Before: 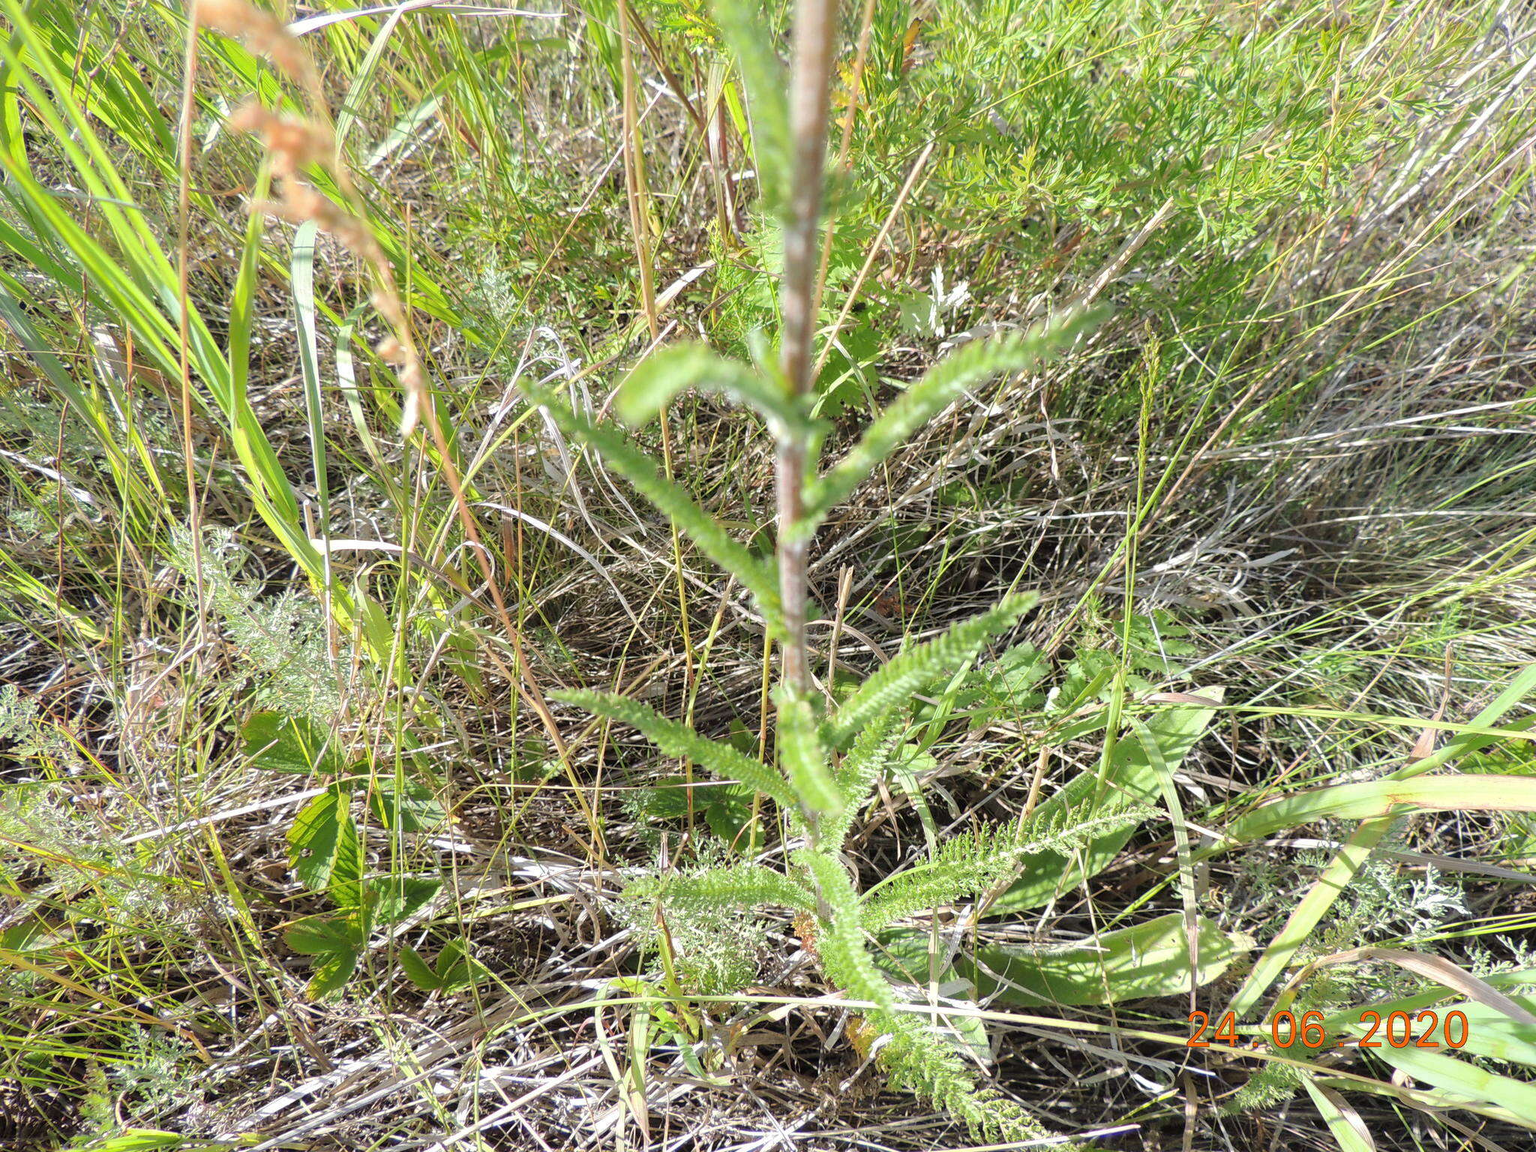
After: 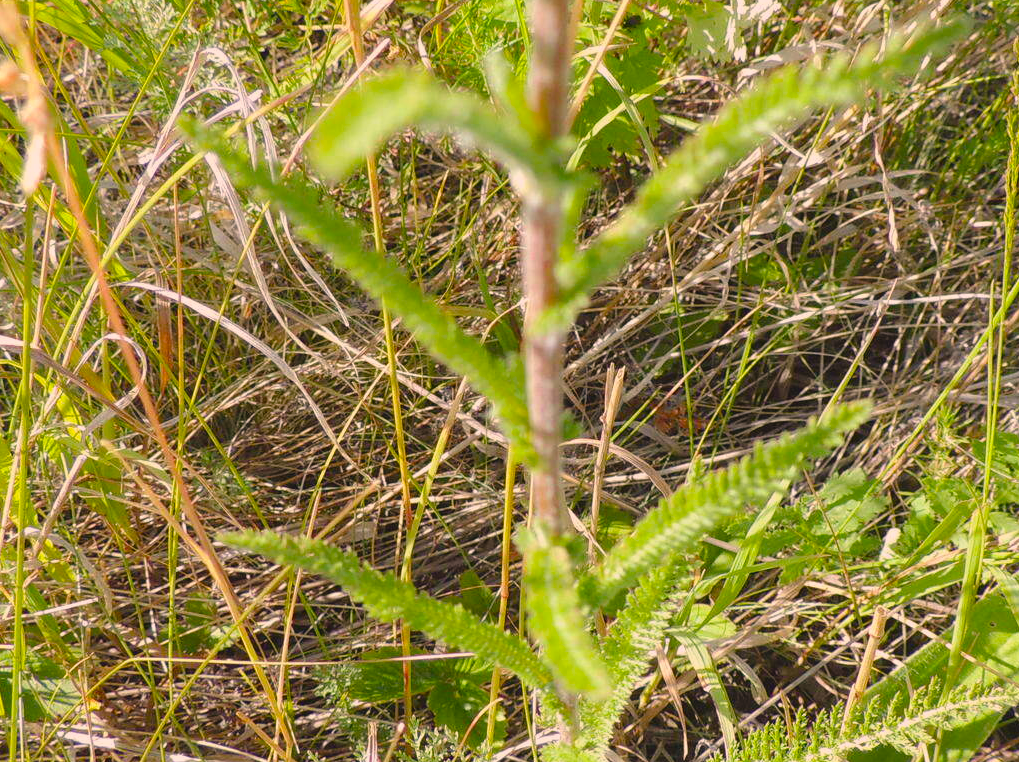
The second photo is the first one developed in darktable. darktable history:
color balance rgb: shadows lift › hue 85.43°, global offset › luminance 0.47%, global offset › hue 59.57°, perceptual saturation grading › global saturation 20%, perceptual saturation grading › highlights 3.188%, perceptual saturation grading › shadows 49.782%, contrast -10.274%
color correction: highlights a* 11.52, highlights b* 11.74
crop: left 25.065%, top 25.322%, right 25.166%, bottom 25.06%
tone equalizer: on, module defaults
